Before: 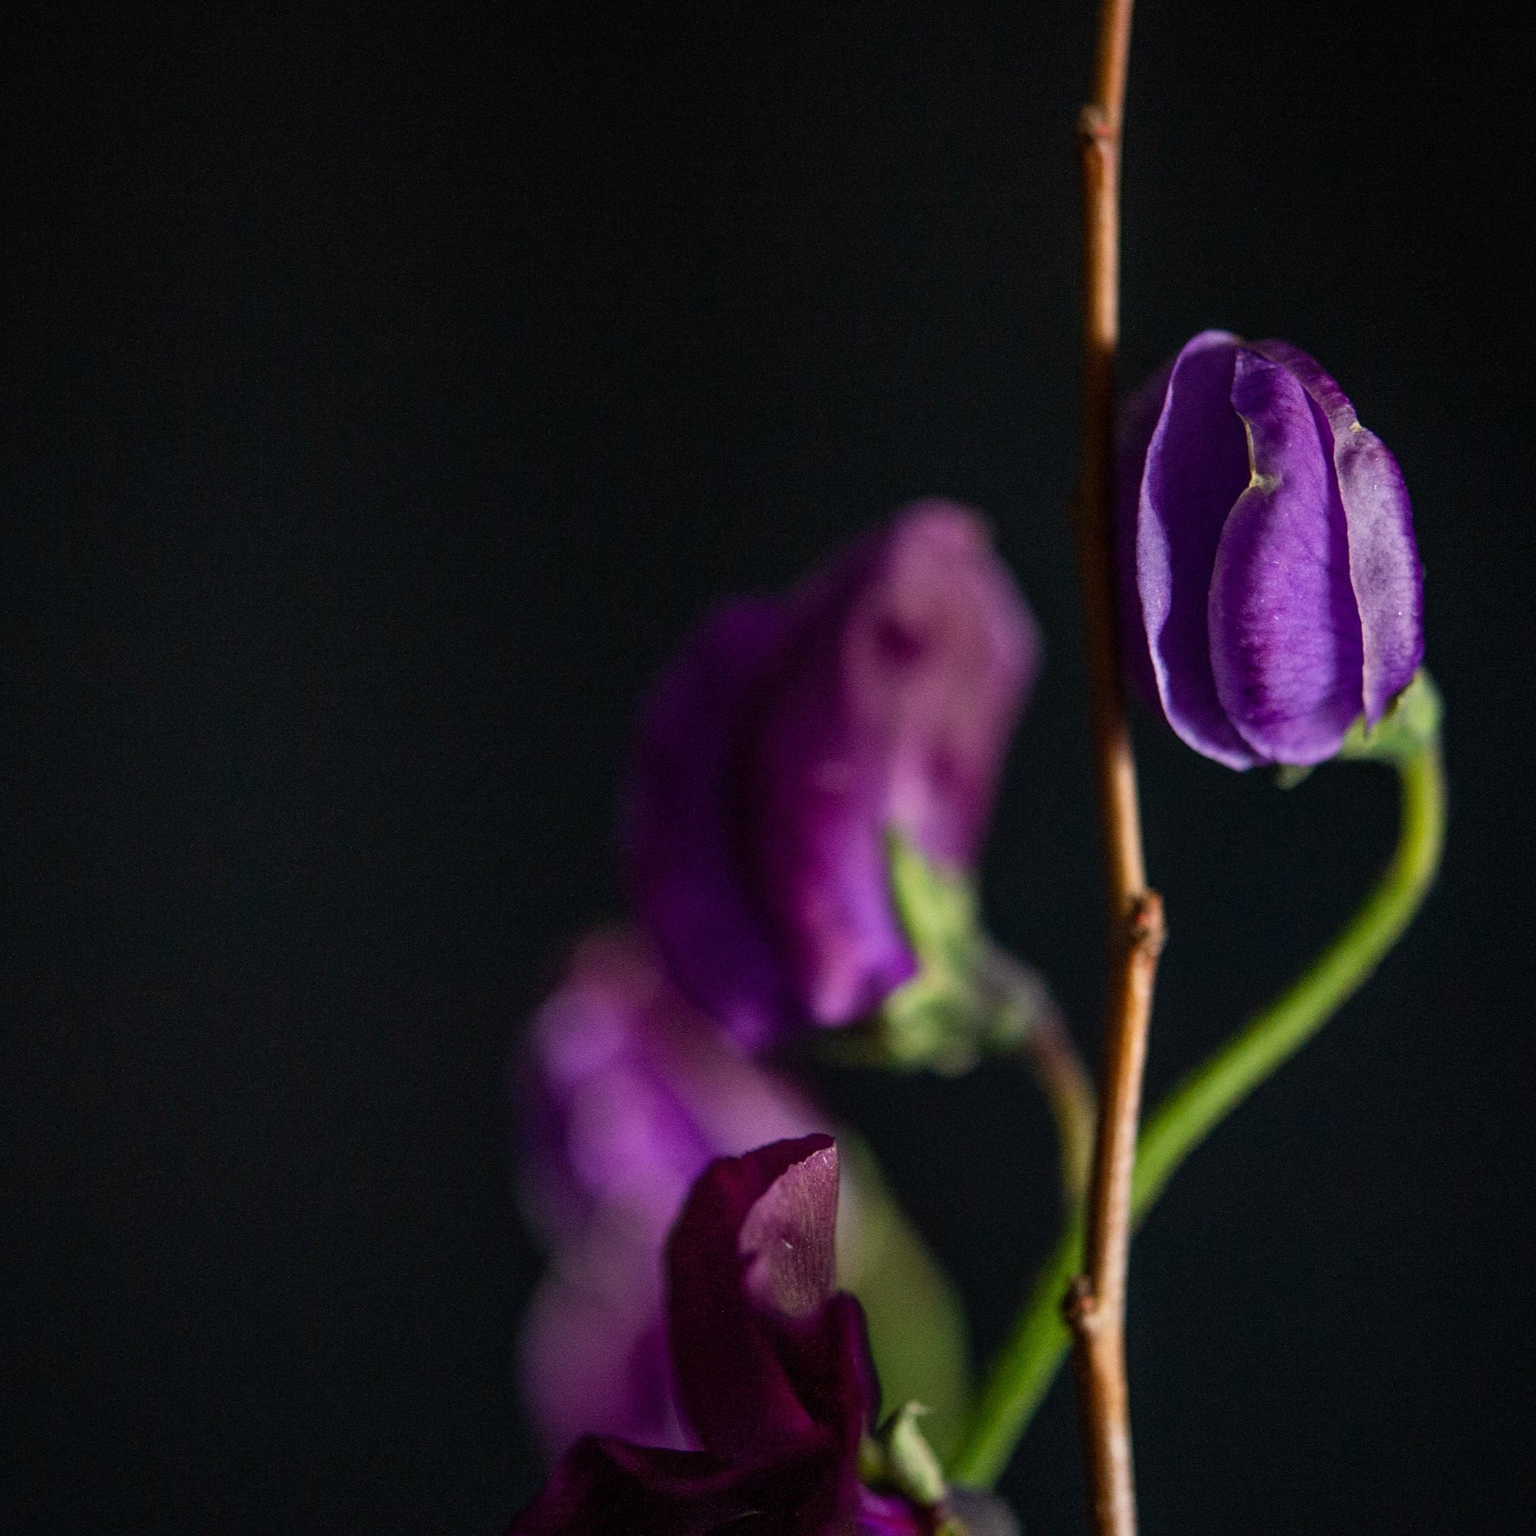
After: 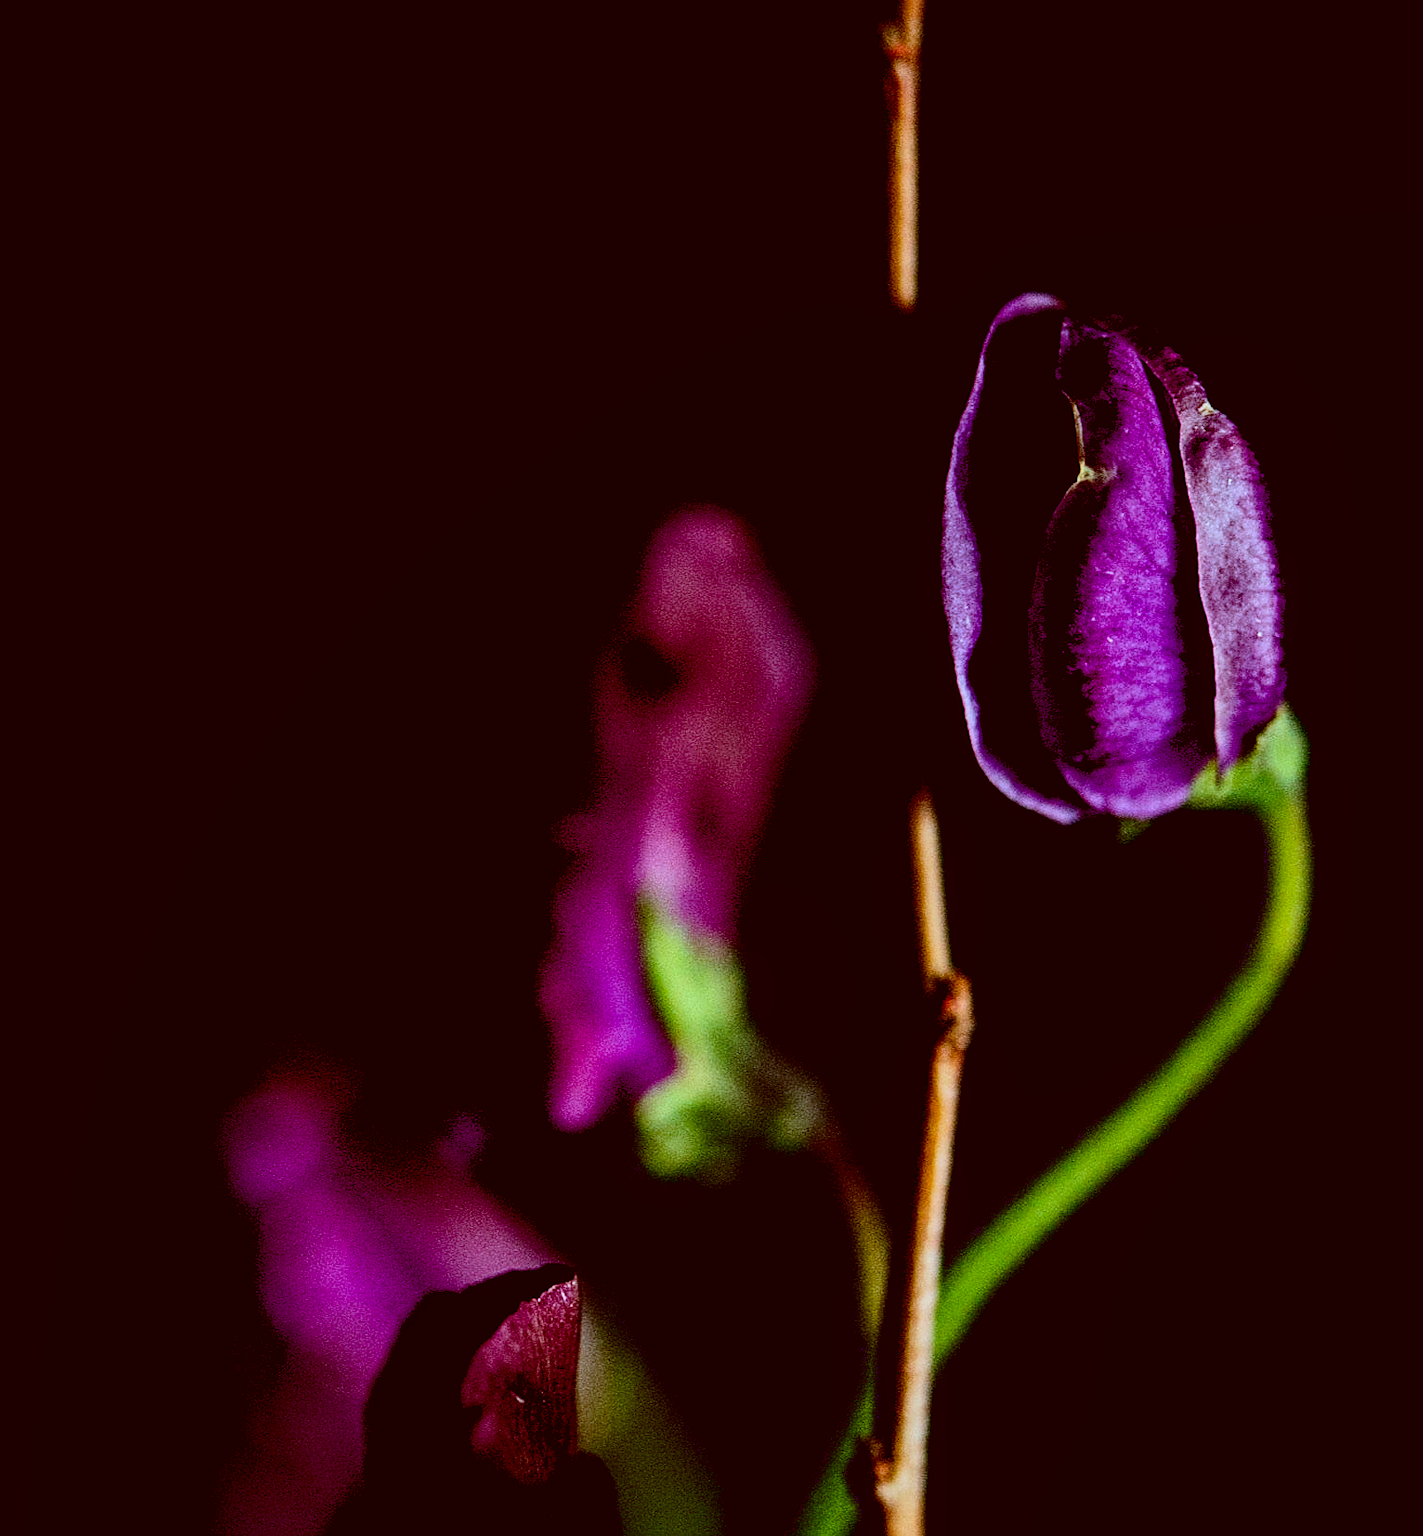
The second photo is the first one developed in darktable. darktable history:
tone equalizer: -8 EV -0.449 EV, -7 EV -0.386 EV, -6 EV -0.342 EV, -5 EV -0.229 EV, -3 EV 0.197 EV, -2 EV 0.362 EV, -1 EV 0.388 EV, +0 EV 0.411 EV, mask exposure compensation -0.513 EV
color correction: highlights a* -14.99, highlights b* -16, shadows a* 10.41, shadows b* 29.09
sharpen: on, module defaults
contrast brightness saturation: contrast 0.188, brightness -0.239, saturation 0.111
exposure: black level correction 0.03, exposure 0.315 EV, compensate exposure bias true, compensate highlight preservation false
crop: left 23.396%, top 5.856%, bottom 11.524%
filmic rgb: middle gray luminance 18.38%, black relative exposure -8.94 EV, white relative exposure 3.72 EV, target black luminance 0%, hardness 4.93, latitude 68.24%, contrast 0.95, highlights saturation mix 20.82%, shadows ↔ highlights balance 21.1%, color science v6 (2022)
local contrast: on, module defaults
